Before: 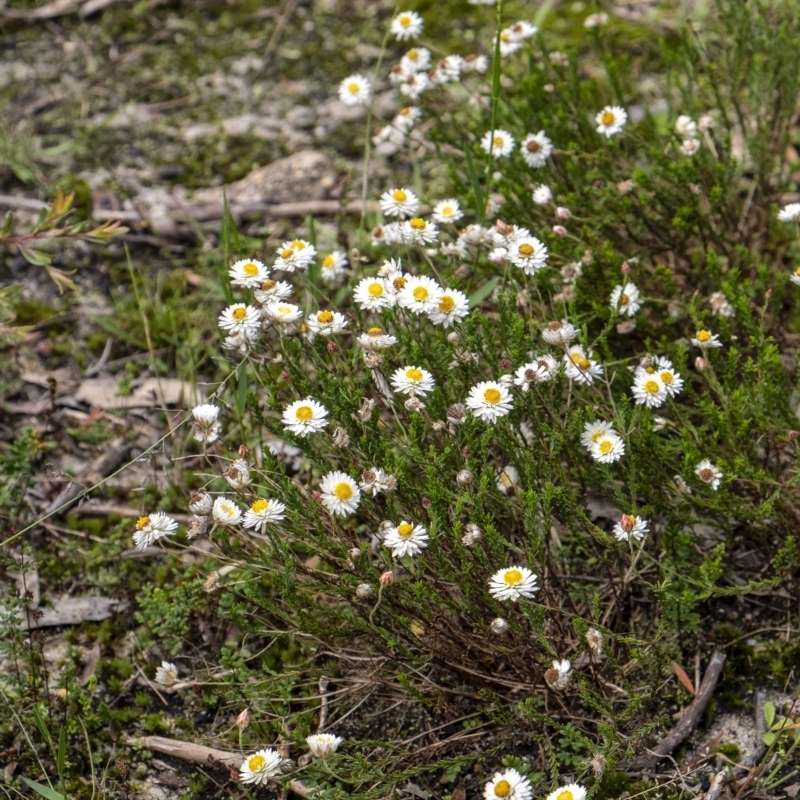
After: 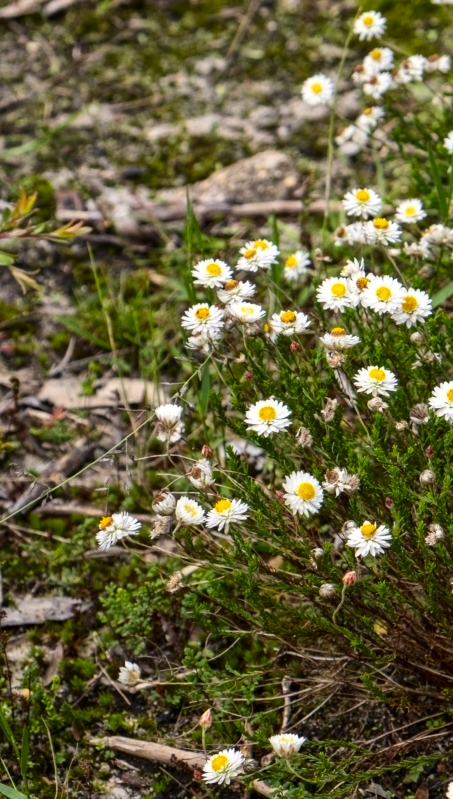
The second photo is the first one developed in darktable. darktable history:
contrast brightness saturation: contrast 0.174, saturation 0.308
crop: left 4.639%, right 38.608%
